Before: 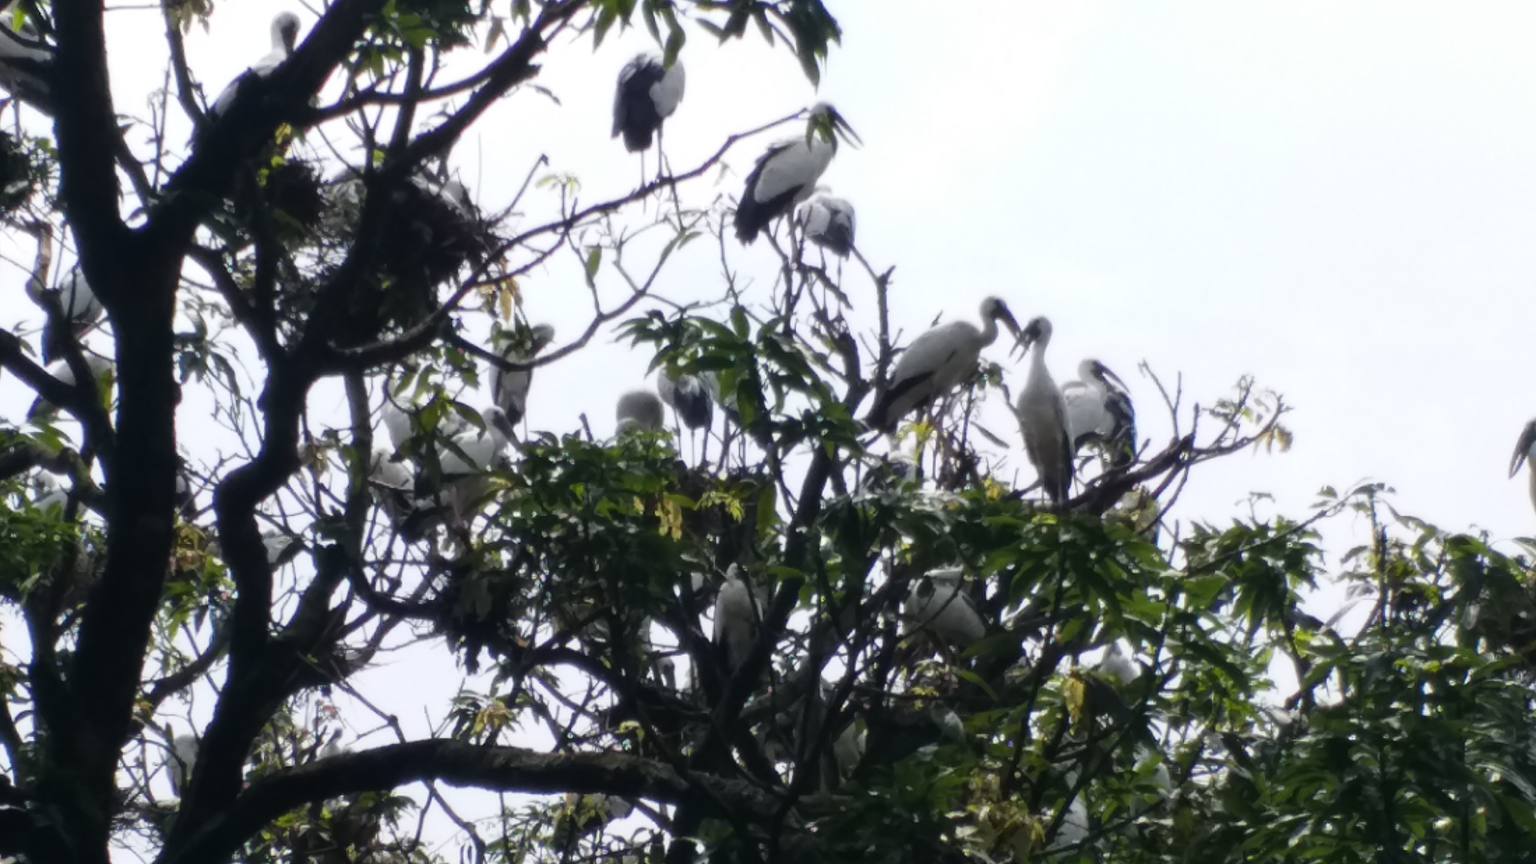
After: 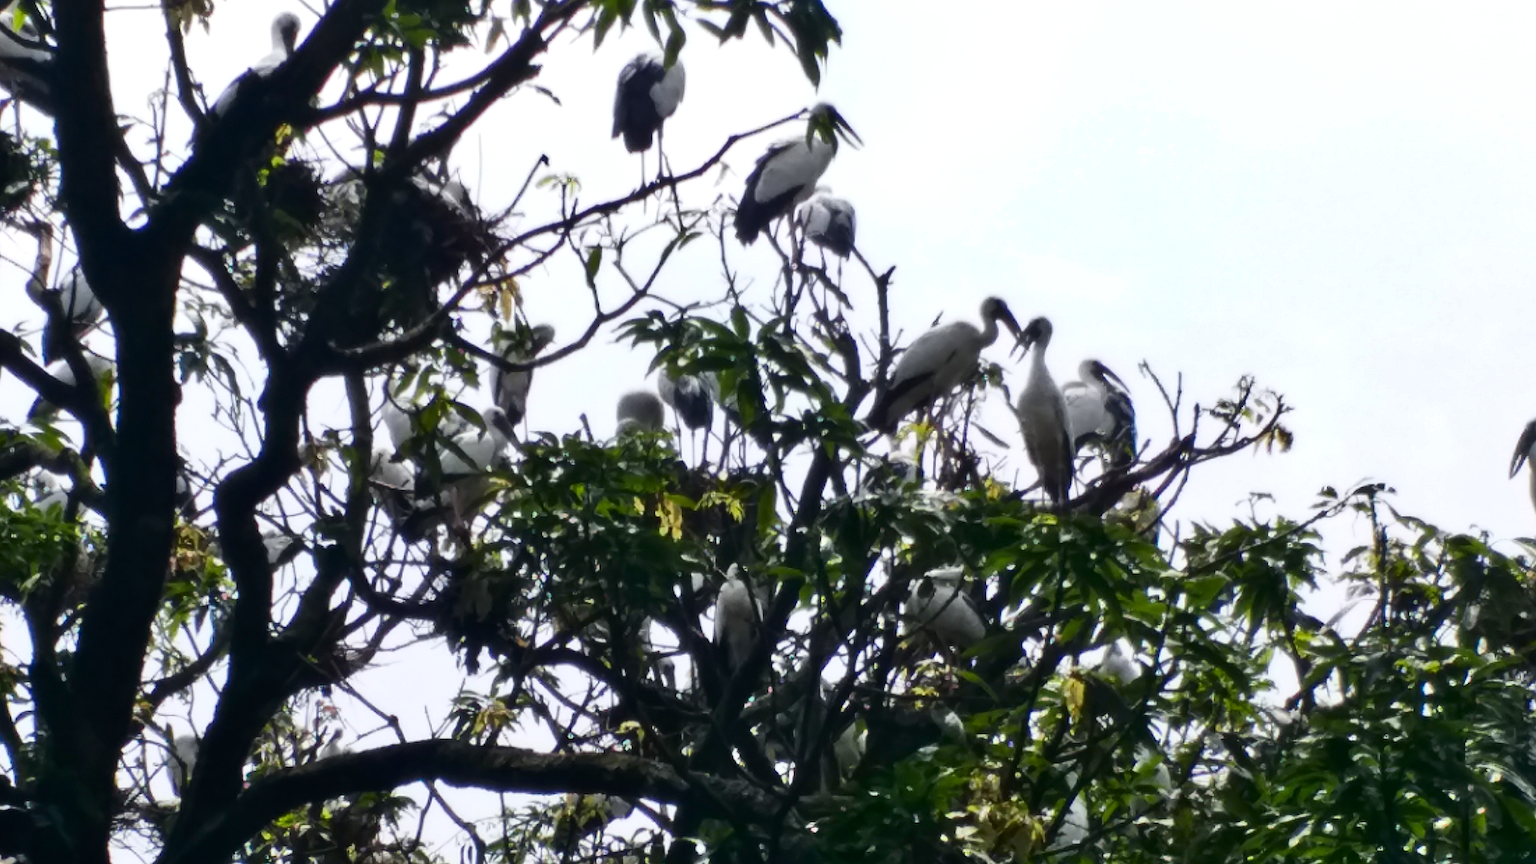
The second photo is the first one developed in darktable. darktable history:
sharpen: on, module defaults
contrast brightness saturation: contrast 0.133, brightness -0.061, saturation 0.156
shadows and highlights: white point adjustment 1.03, highlights color adjustment 49.81%, soften with gaussian
